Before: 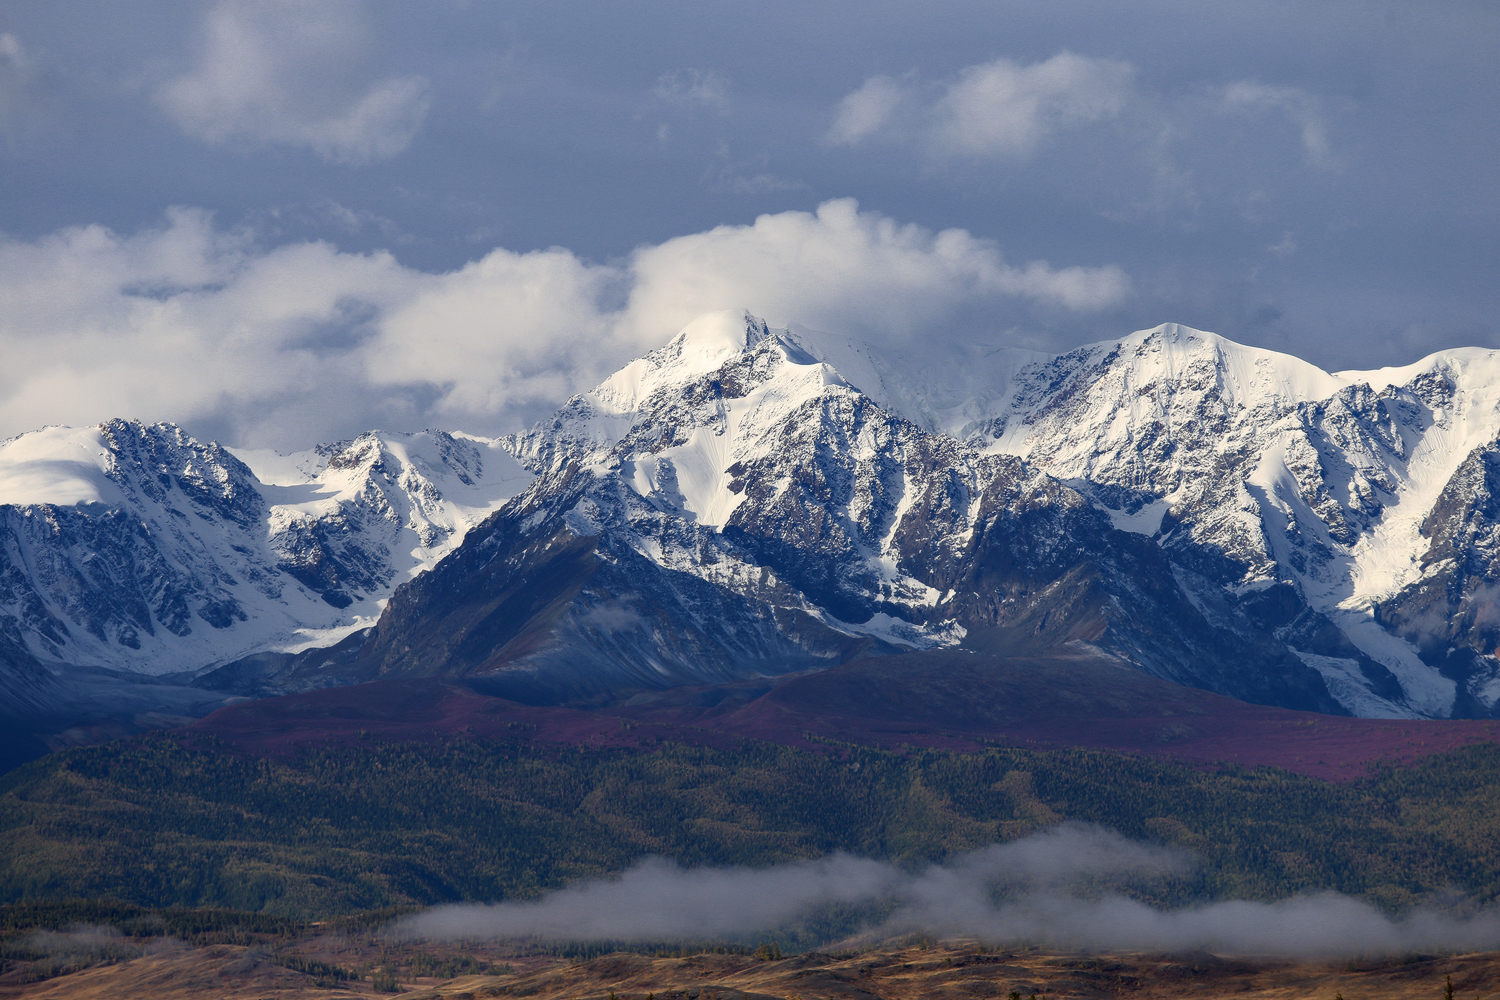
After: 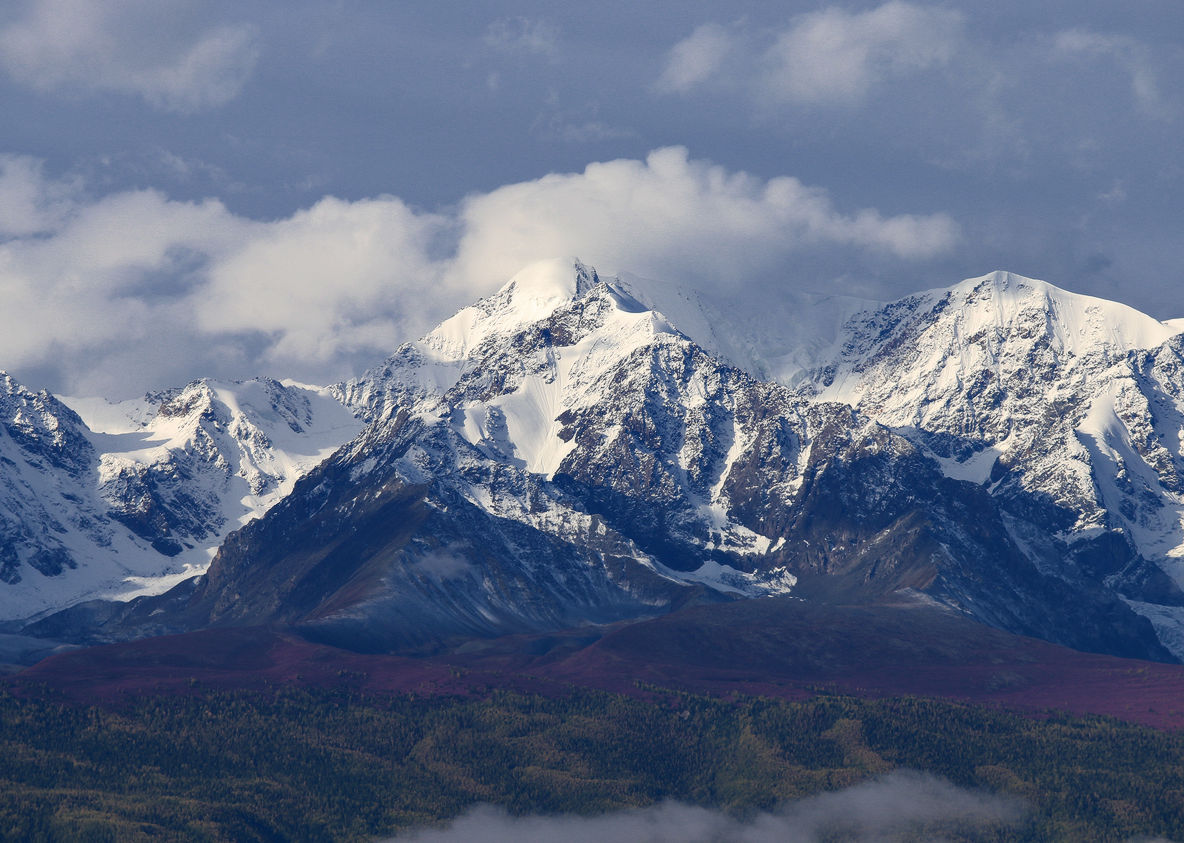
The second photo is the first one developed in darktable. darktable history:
crop: left 11.39%, top 5.221%, right 9.566%, bottom 10.426%
